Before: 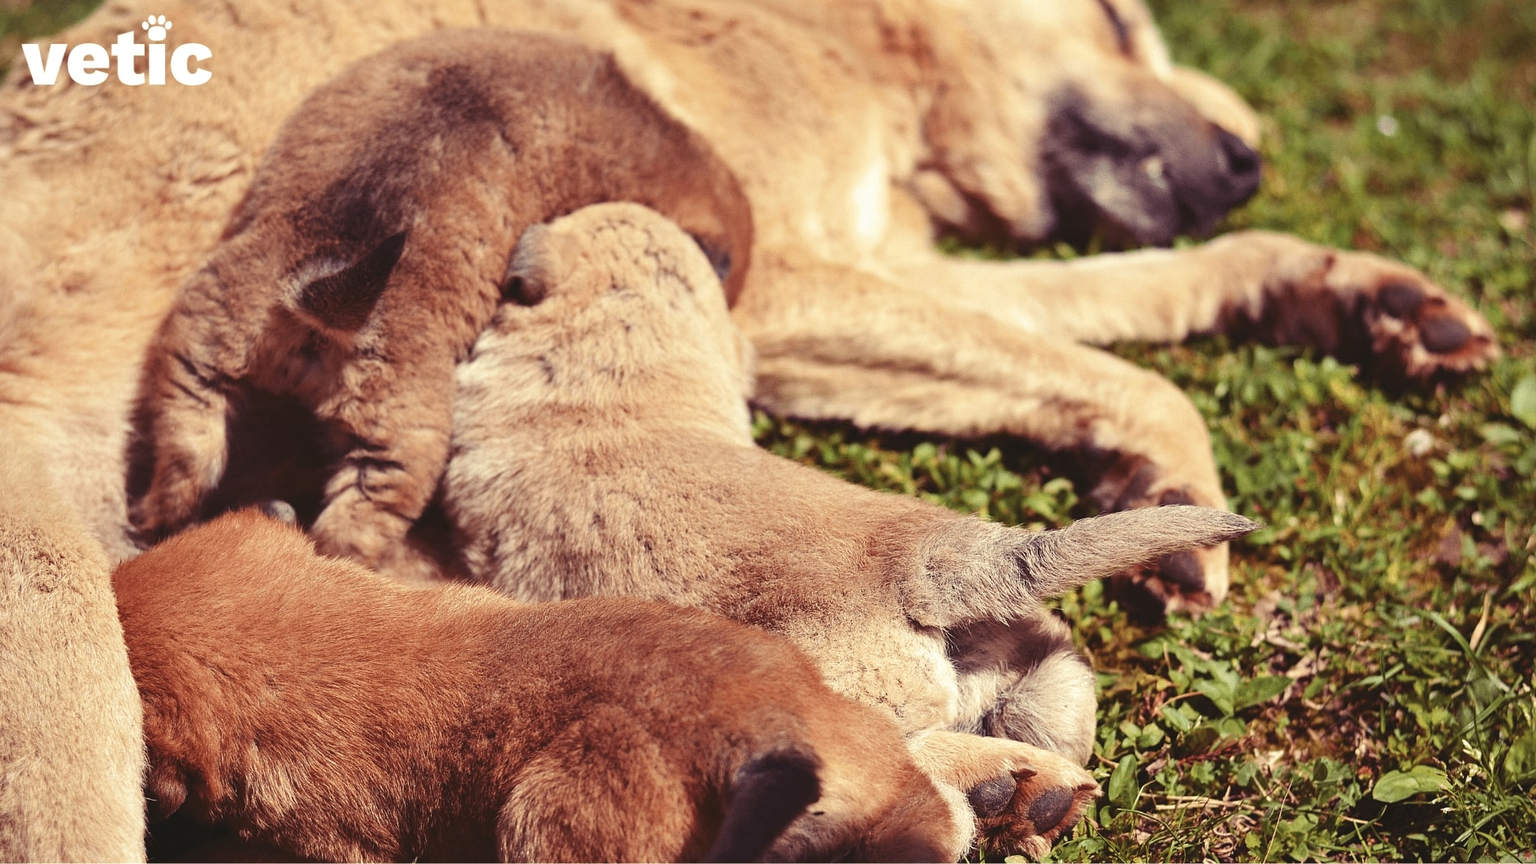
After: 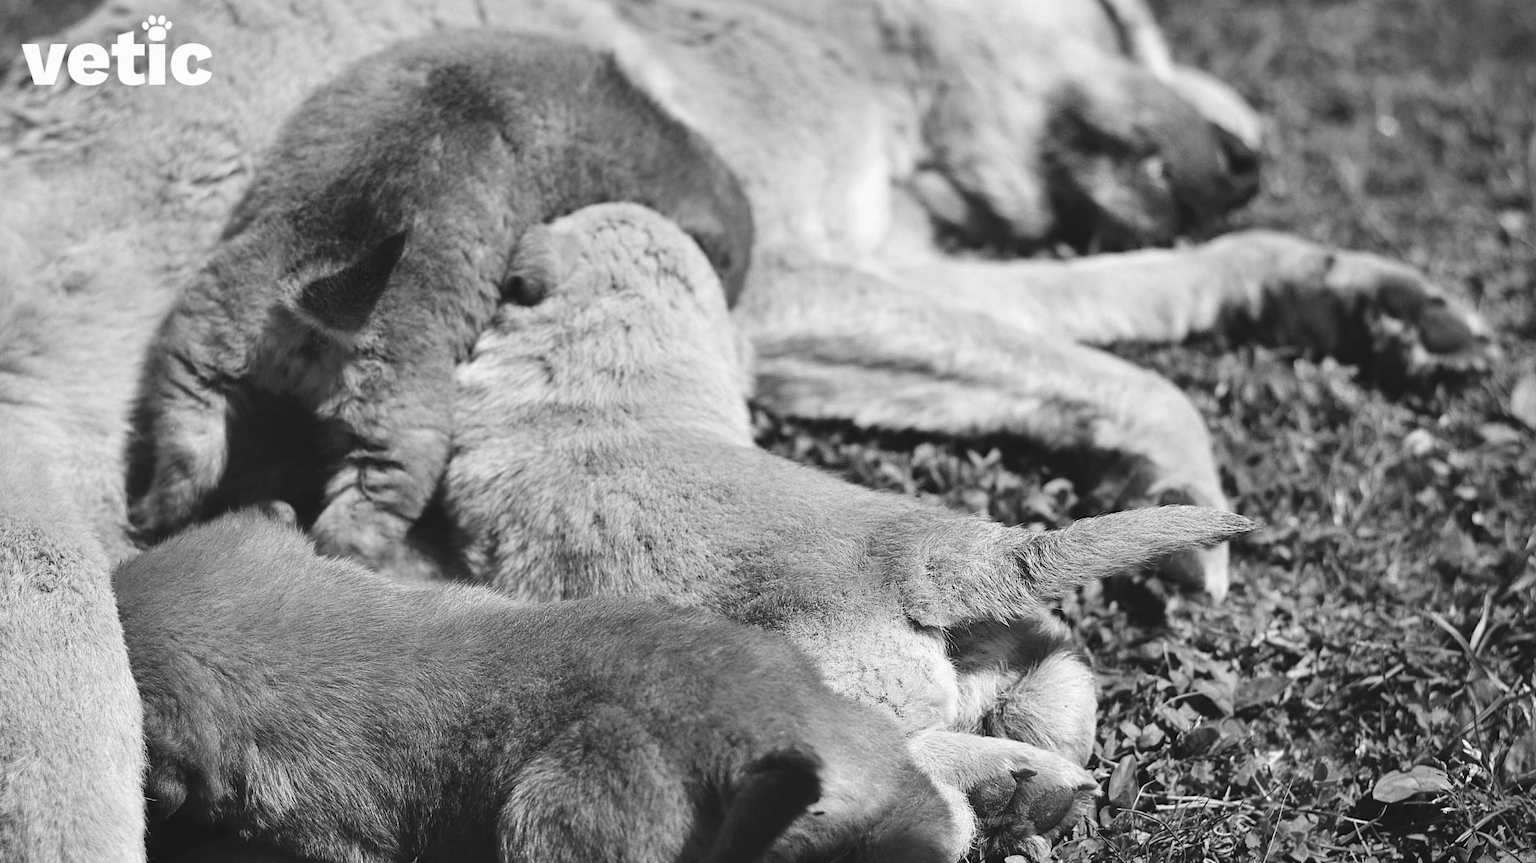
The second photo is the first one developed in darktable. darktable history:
rotate and perspective: automatic cropping off
monochrome: a 32, b 64, size 2.3
